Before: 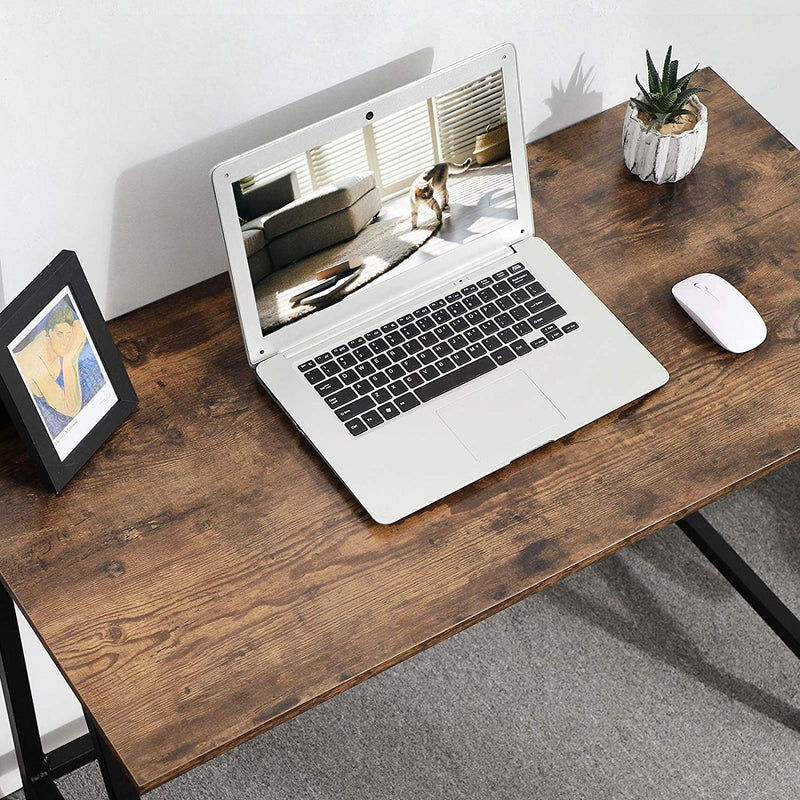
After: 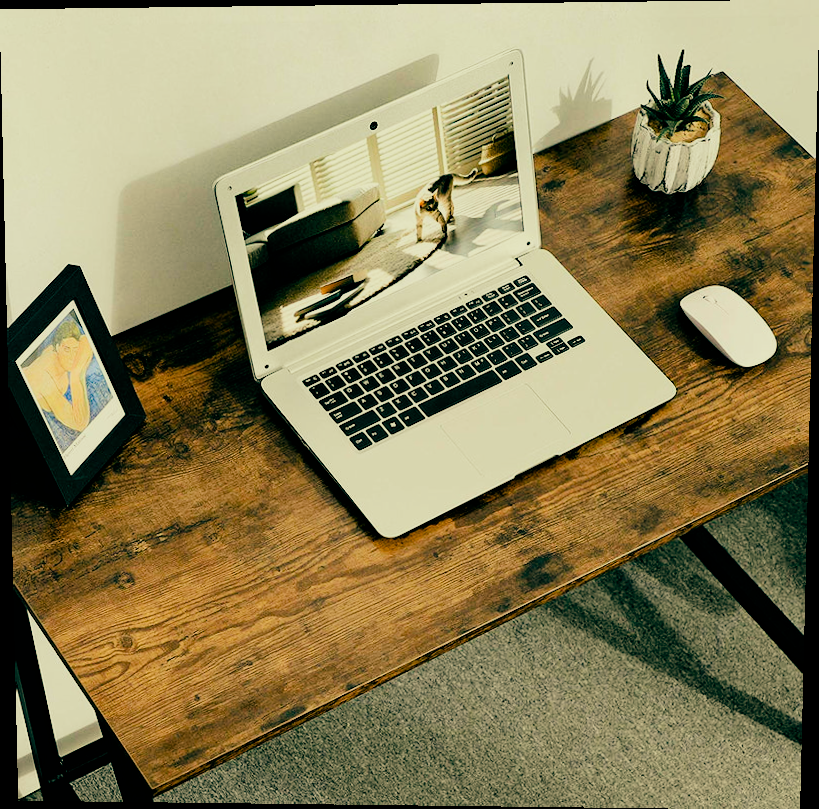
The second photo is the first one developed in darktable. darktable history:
haze removal: compatibility mode true, adaptive false
filmic rgb: black relative exposure -5 EV, hardness 2.88, contrast 1.3, highlights saturation mix -30%
color balance: mode lift, gamma, gain (sRGB), lift [1, 0.69, 1, 1], gamma [1, 1.482, 1, 1], gain [1, 1, 1, 0.802]
rotate and perspective: lens shift (vertical) 0.048, lens shift (horizontal) -0.024, automatic cropping off
color balance rgb: perceptual saturation grading › global saturation 35%, perceptual saturation grading › highlights -25%, perceptual saturation grading › shadows 25%, global vibrance 10%
